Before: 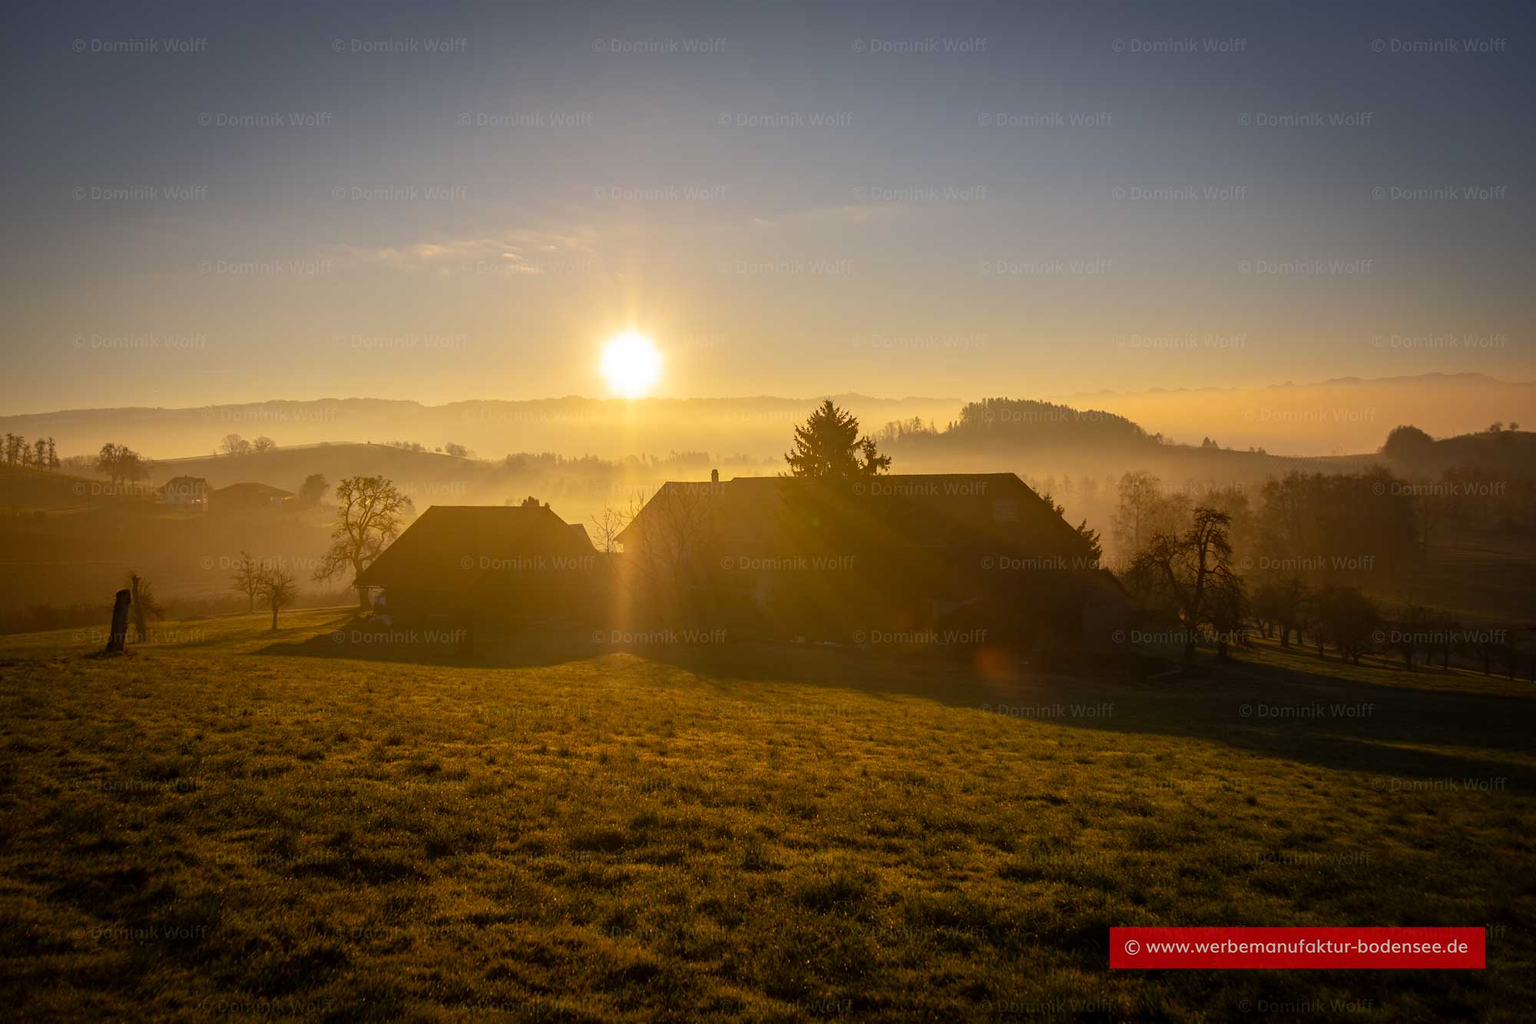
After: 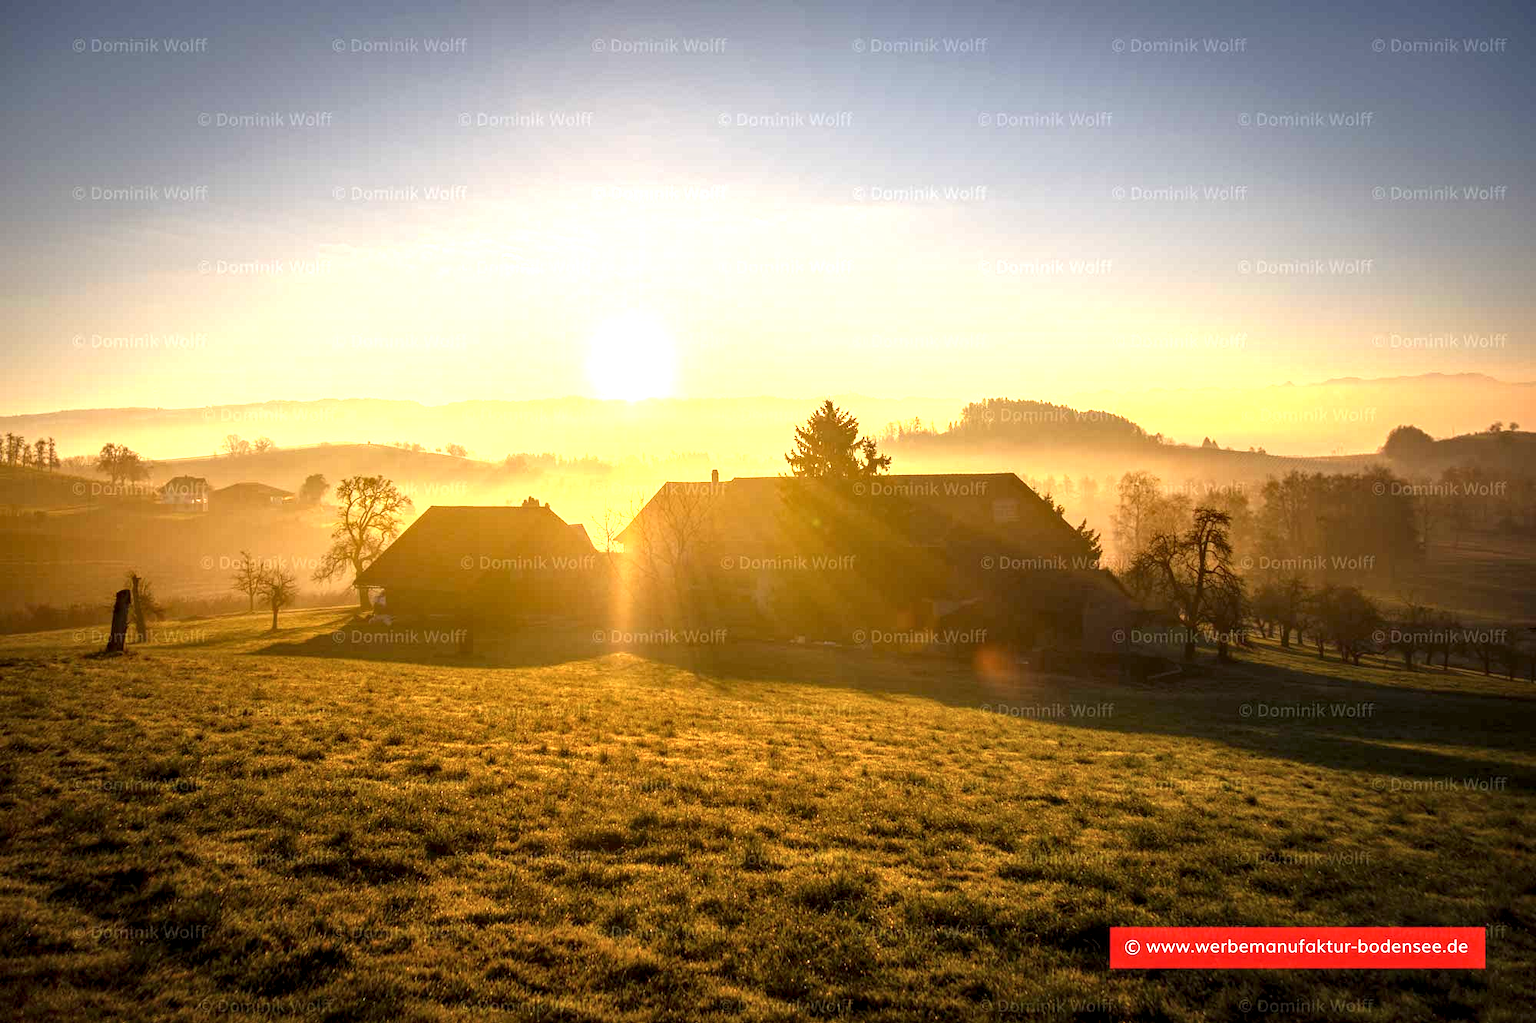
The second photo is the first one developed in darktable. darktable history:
local contrast: detail 142%
exposure: black level correction 0, exposure 1.4 EV, compensate highlight preservation false
